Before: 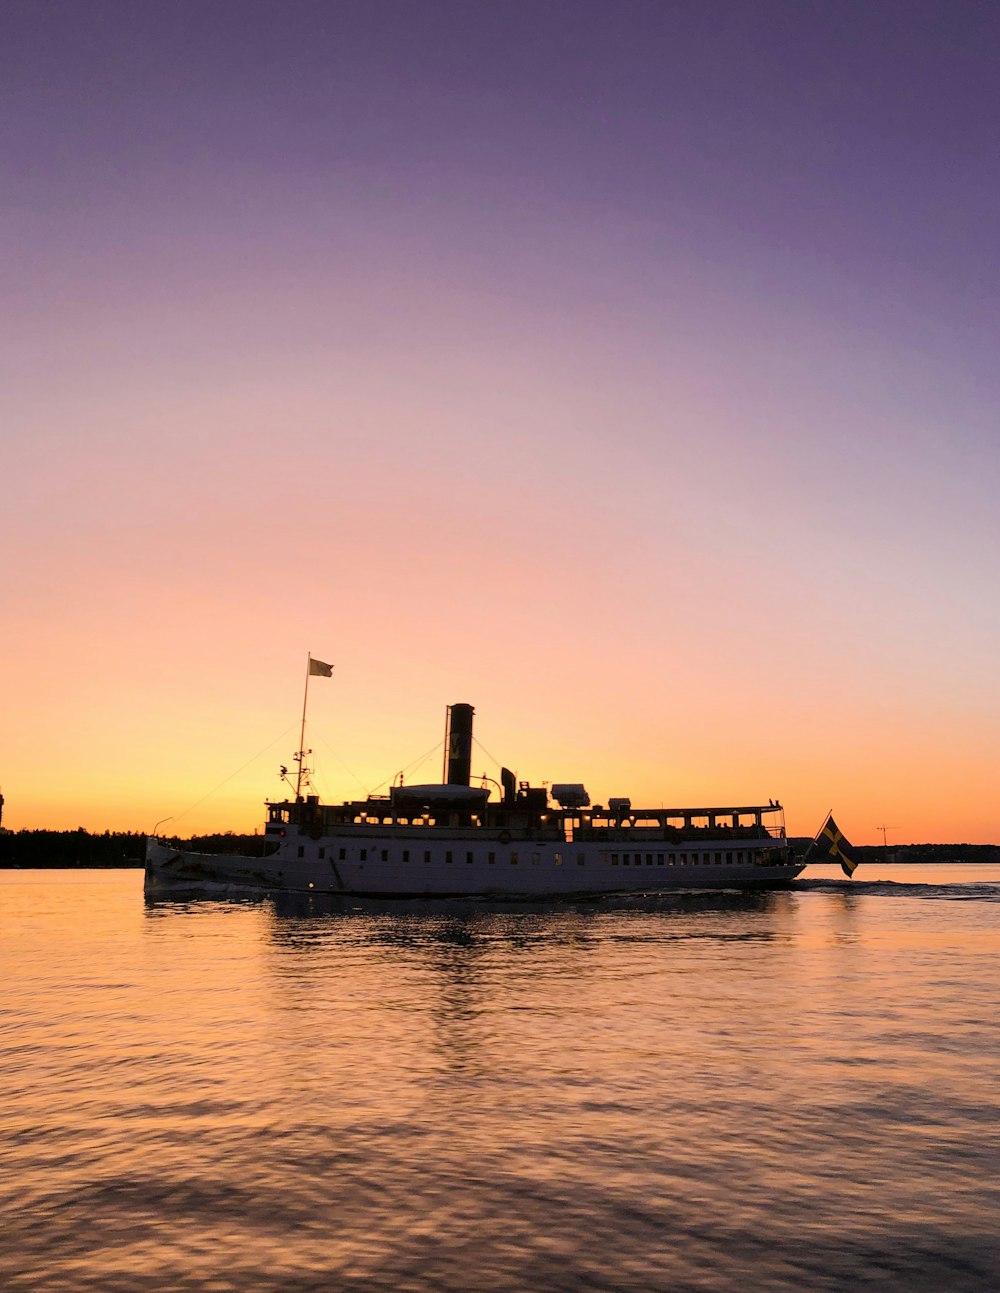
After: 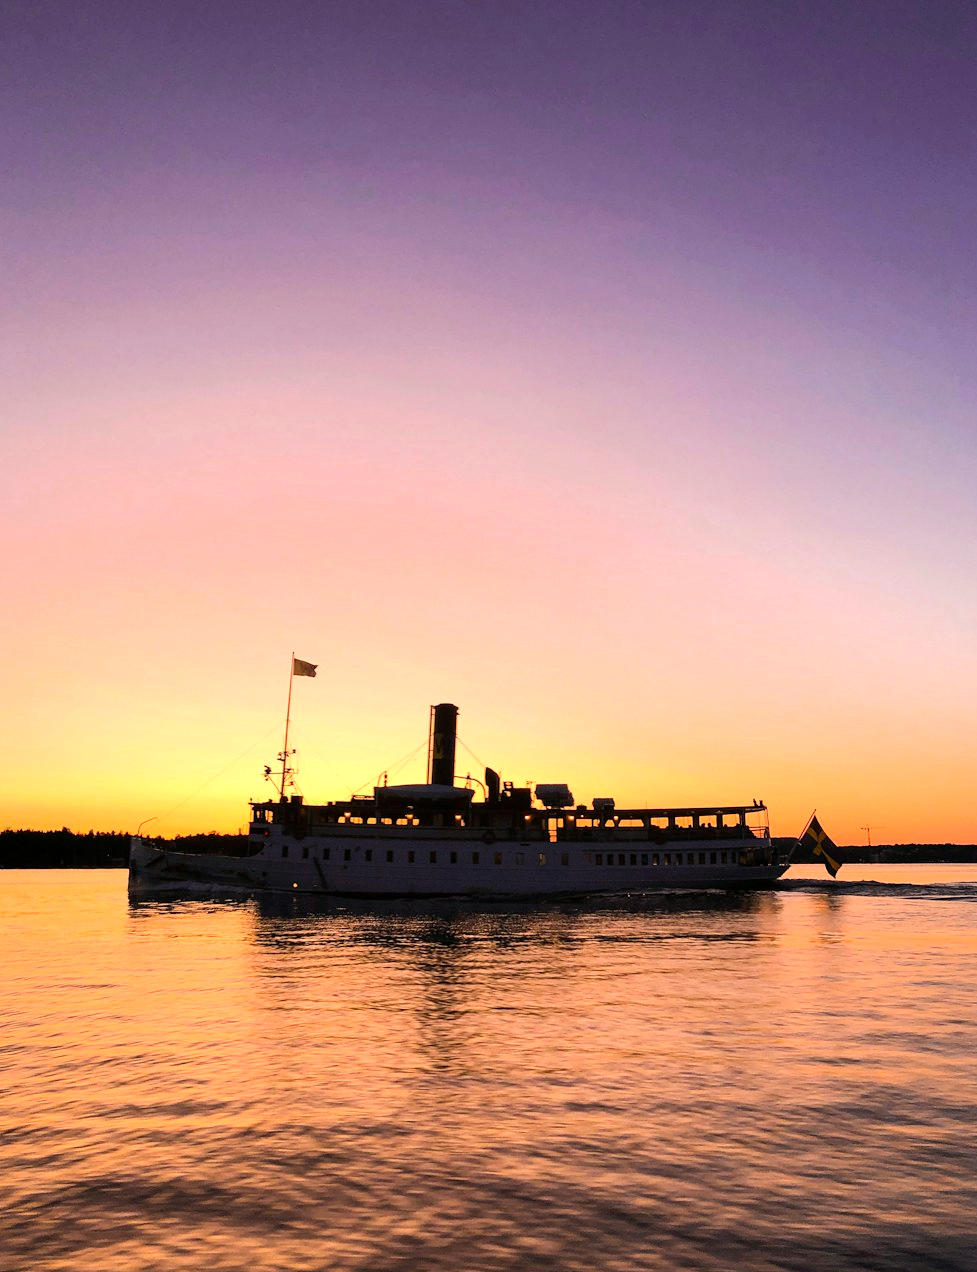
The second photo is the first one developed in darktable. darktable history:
crop and rotate: left 1.694%, right 0.534%, bottom 1.595%
tone equalizer: -8 EV -0.44 EV, -7 EV -0.406 EV, -6 EV -0.339 EV, -5 EV -0.256 EV, -3 EV 0.245 EV, -2 EV 0.341 EV, -1 EV 0.4 EV, +0 EV 0.402 EV, edges refinement/feathering 500, mask exposure compensation -1.57 EV, preserve details no
